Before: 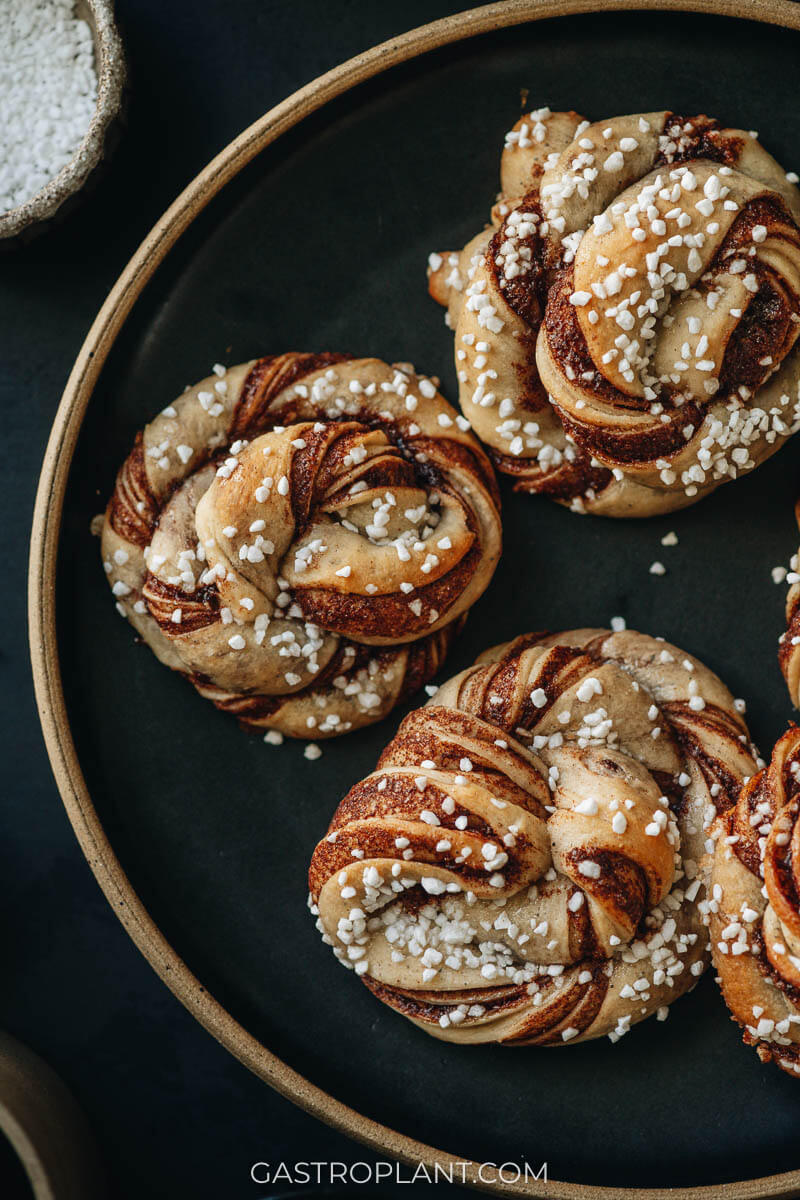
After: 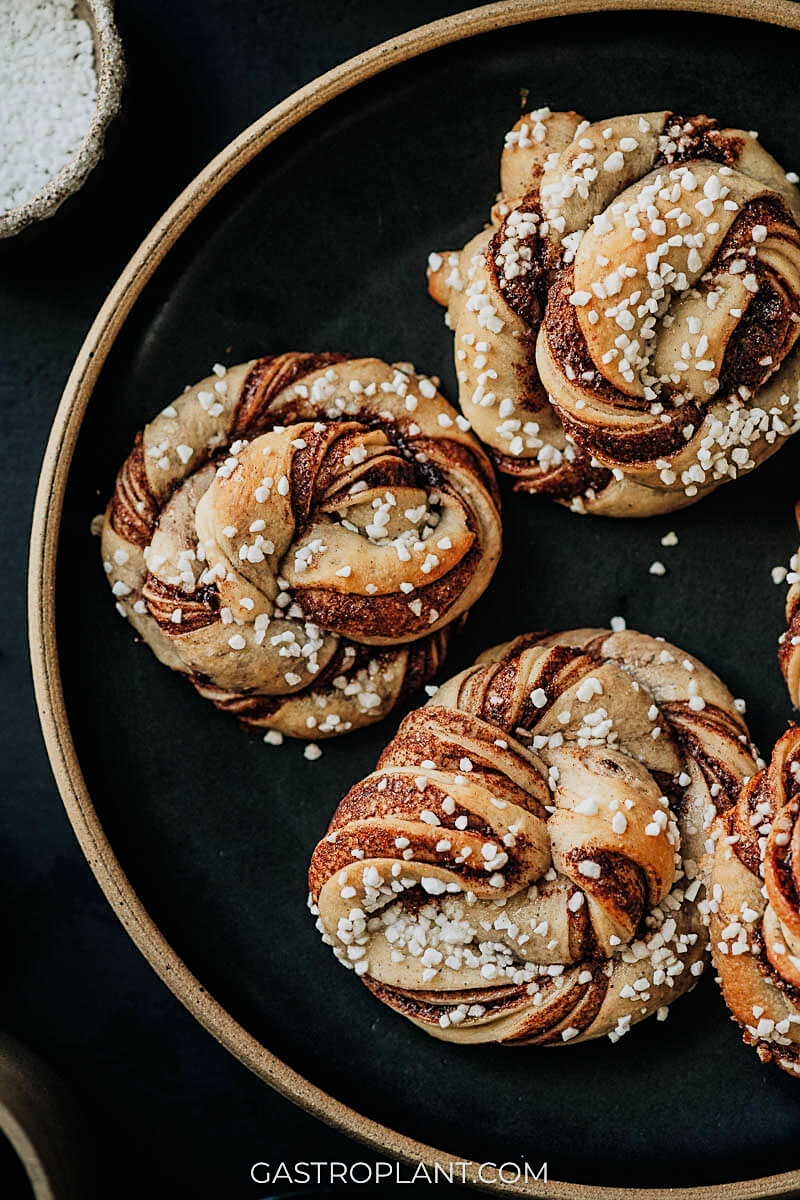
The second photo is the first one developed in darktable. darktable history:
filmic rgb: black relative exposure -7.65 EV, white relative exposure 4.56 EV, hardness 3.61, contrast 1.05
sharpen: on, module defaults
exposure: black level correction 0, exposure 0.5 EV, compensate exposure bias true, compensate highlight preservation false
